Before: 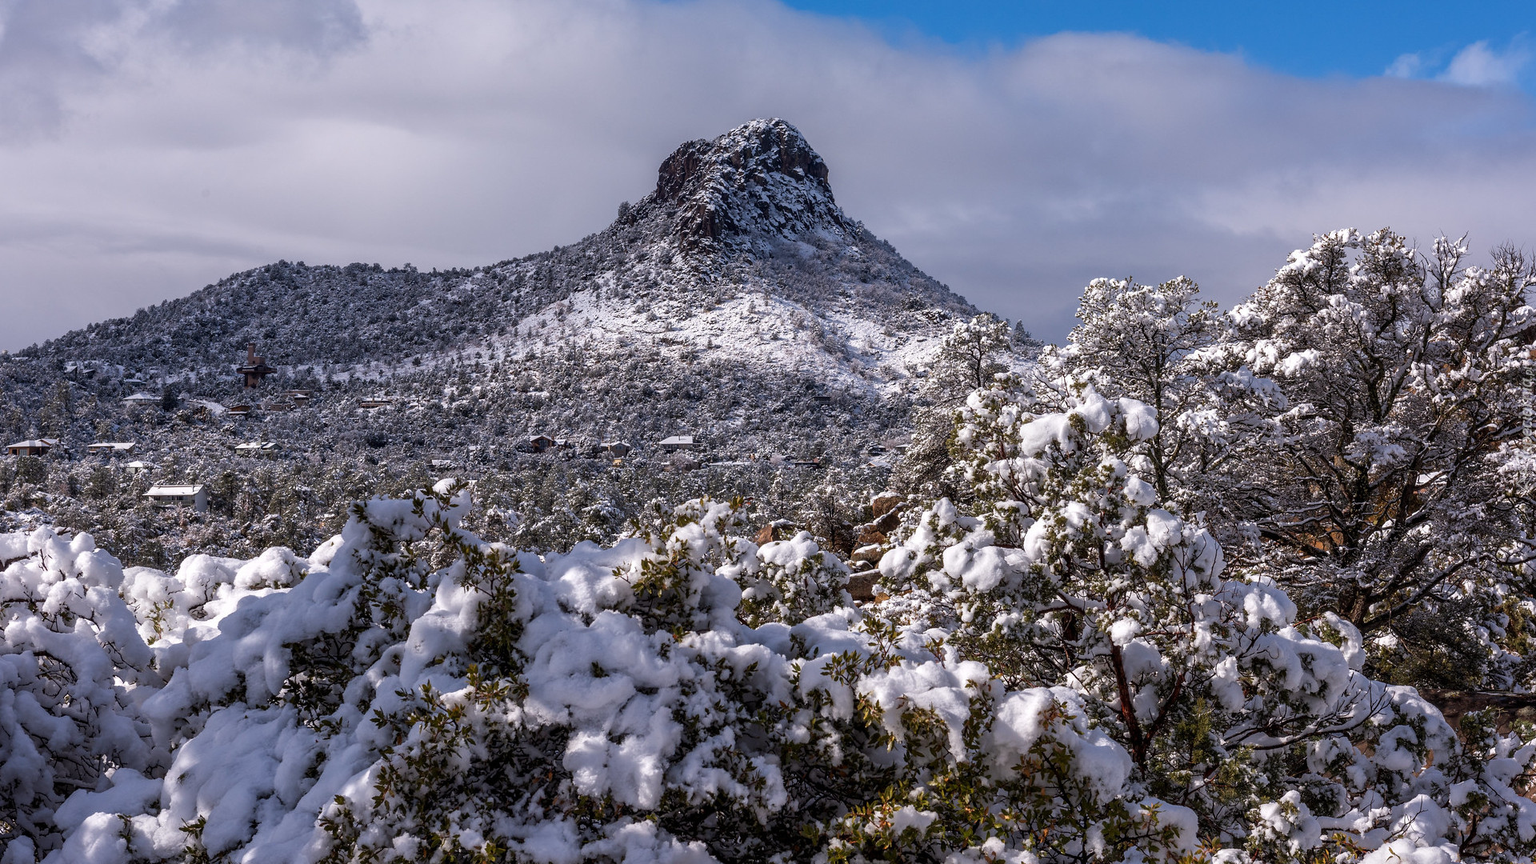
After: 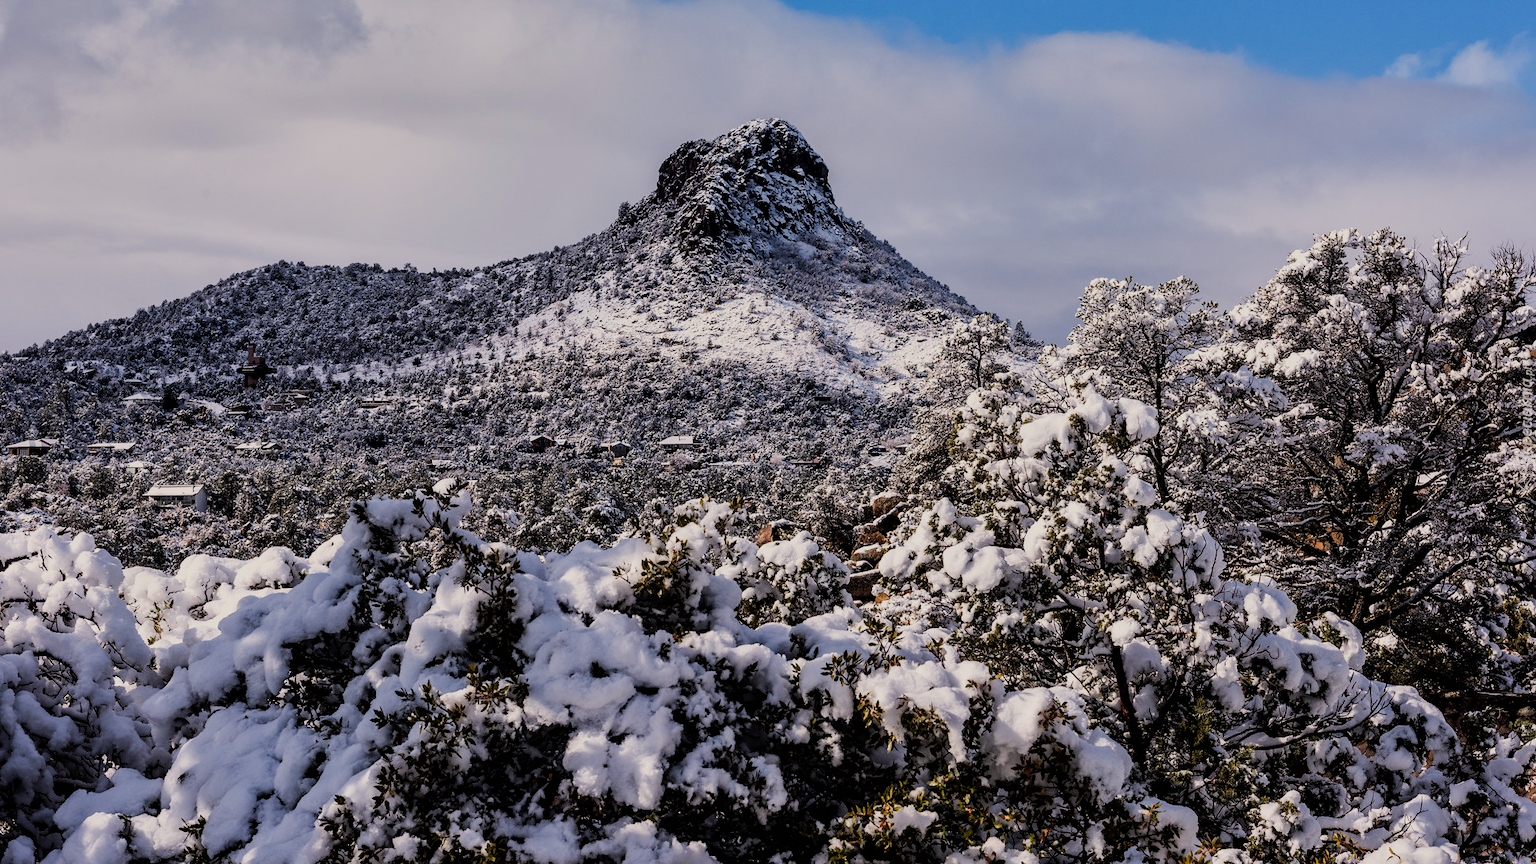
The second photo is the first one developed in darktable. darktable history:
shadows and highlights: shadows 5.44, soften with gaussian
contrast equalizer: octaves 7, y [[0.5, 0.5, 0.544, 0.569, 0.5, 0.5], [0.5 ×6], [0.5 ×6], [0 ×6], [0 ×6]], mix 0.193
color balance rgb: highlights gain › chroma 3.003%, highlights gain › hue 77.66°, perceptual saturation grading › global saturation 14.852%
tone equalizer: -8 EV -0.774 EV, -7 EV -0.698 EV, -6 EV -0.589 EV, -5 EV -0.369 EV, -3 EV 0.375 EV, -2 EV 0.6 EV, -1 EV 0.694 EV, +0 EV 0.778 EV, edges refinement/feathering 500, mask exposure compensation -1.57 EV, preserve details no
filmic rgb: black relative exposure -6.18 EV, white relative exposure 6.96 EV, hardness 2.27
